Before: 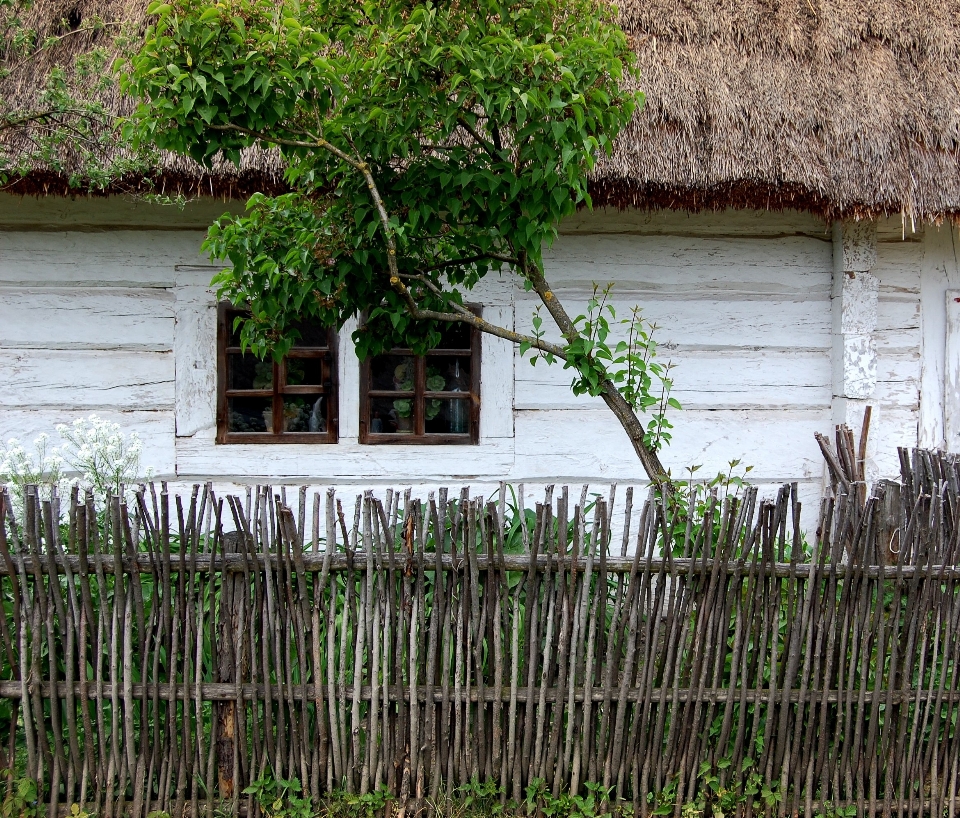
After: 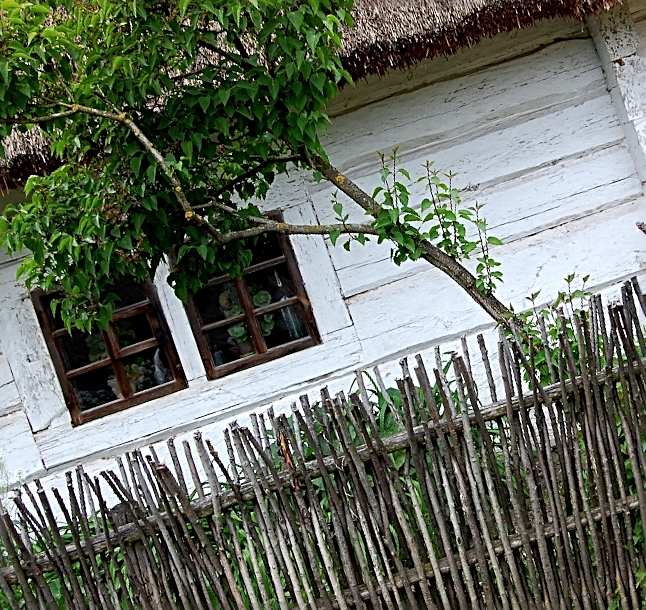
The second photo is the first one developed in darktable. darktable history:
crop and rotate: angle 18.81°, left 6.968%, right 3.827%, bottom 1.122%
sharpen: radius 2.551, amount 0.642
